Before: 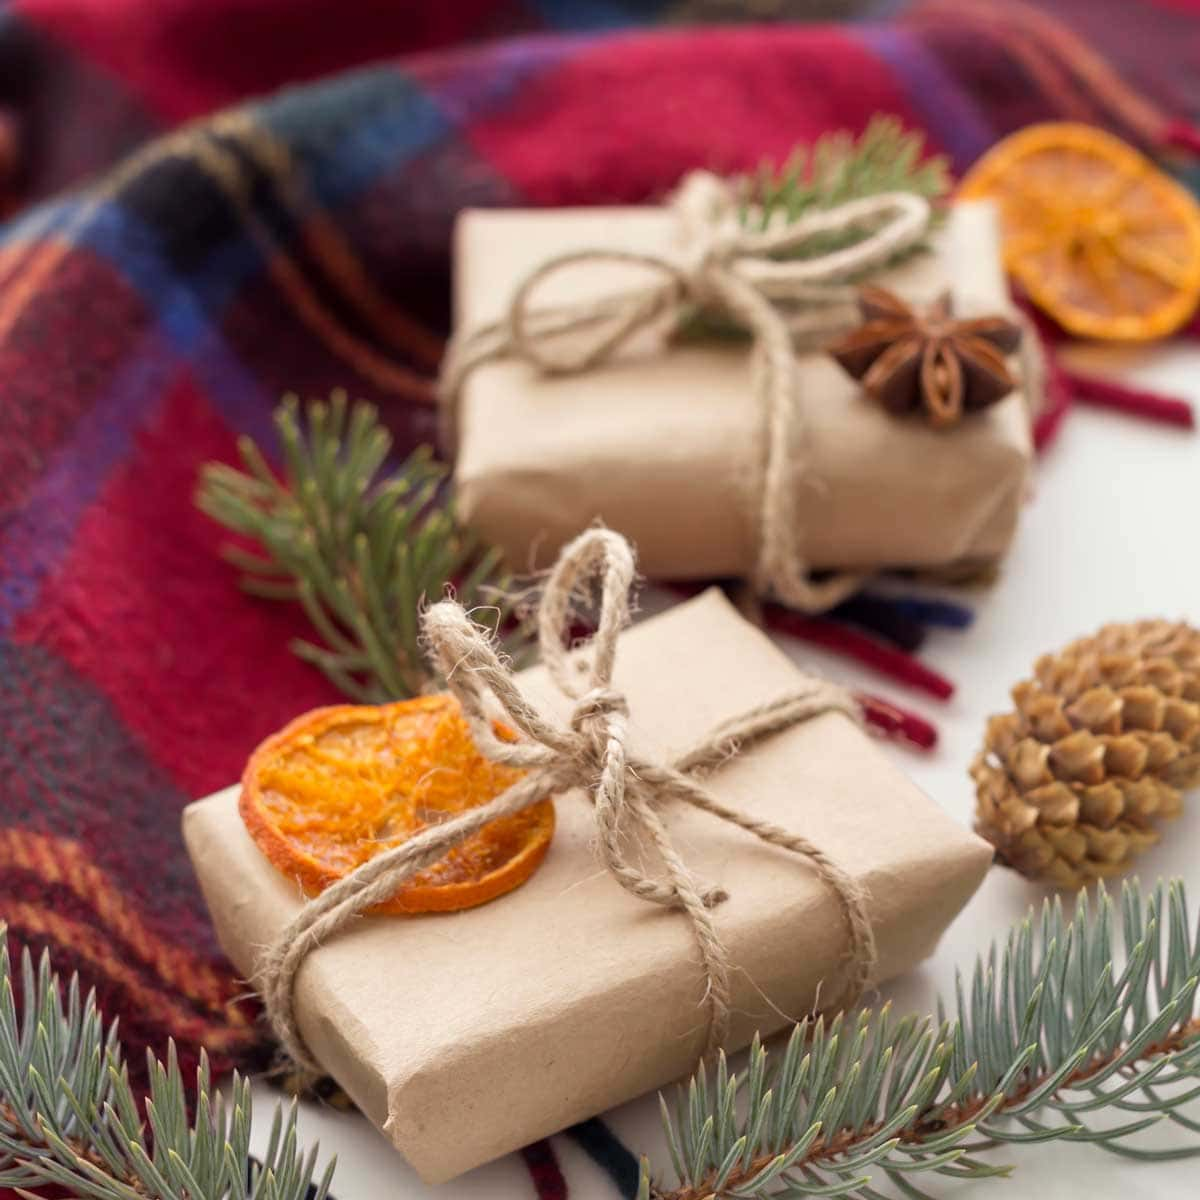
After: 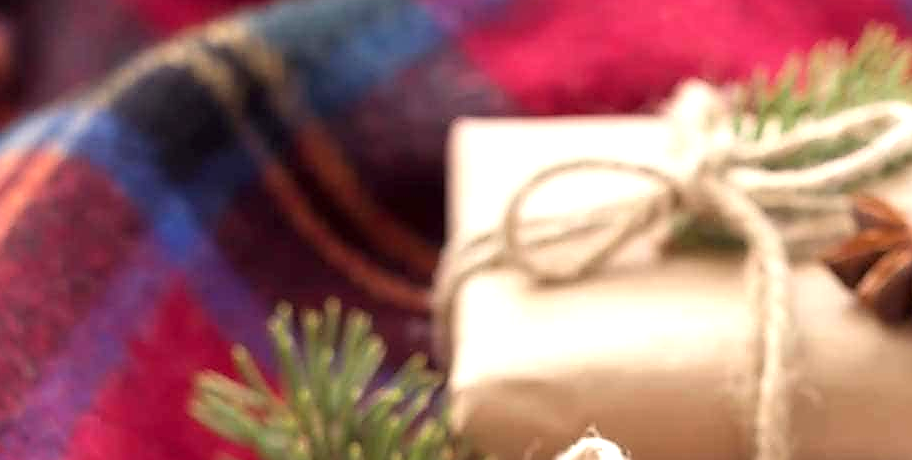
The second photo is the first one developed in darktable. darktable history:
sharpen: radius 1.407, amount 1.259, threshold 0.831
crop: left 0.516%, top 7.647%, right 23.405%, bottom 54.016%
exposure: exposure 0.761 EV, compensate highlight preservation false
